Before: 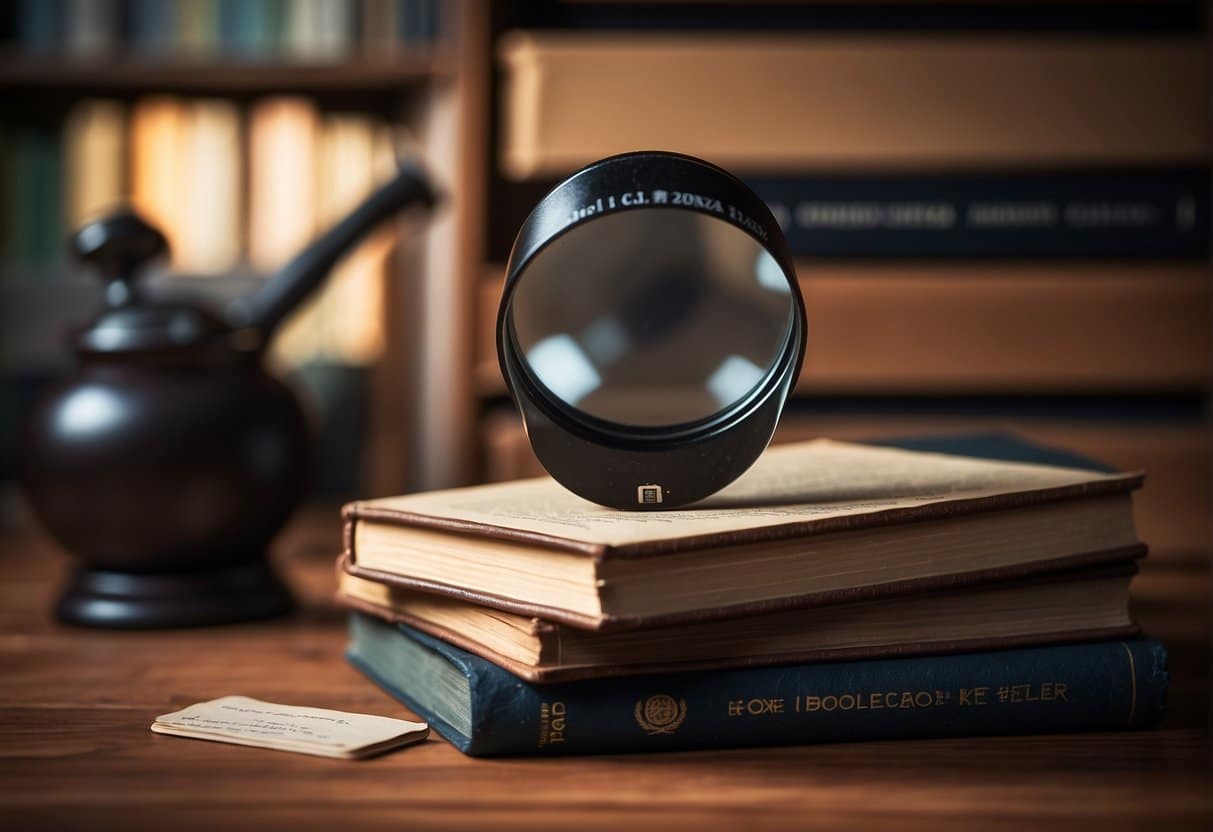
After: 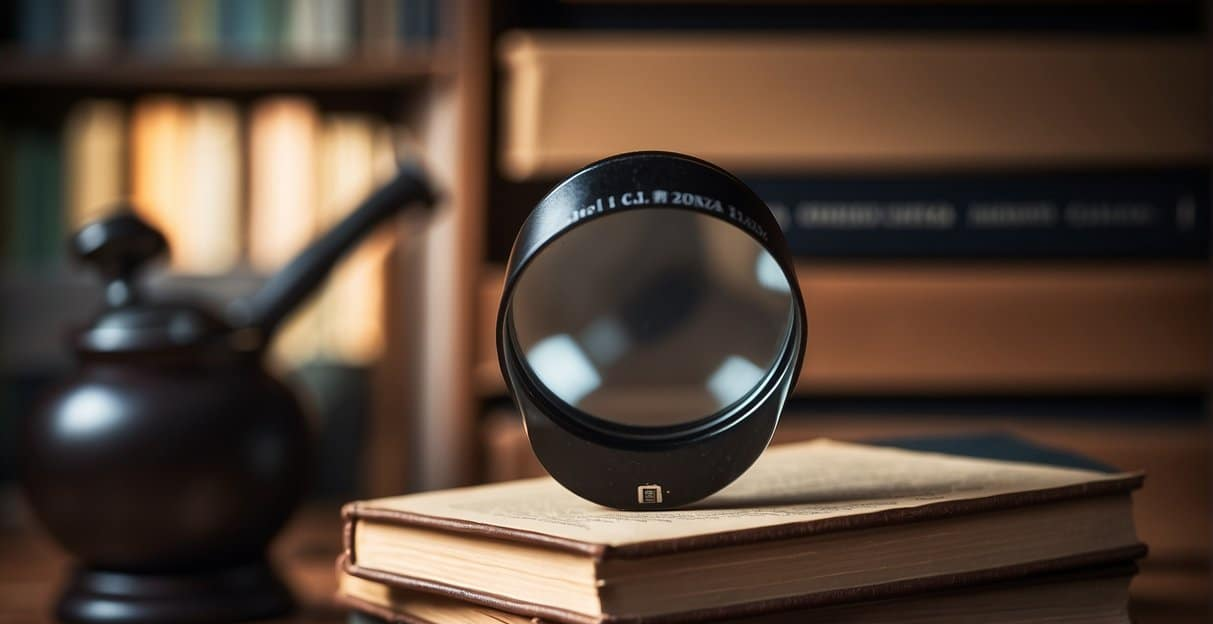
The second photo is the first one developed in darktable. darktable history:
crop: bottom 24.99%
